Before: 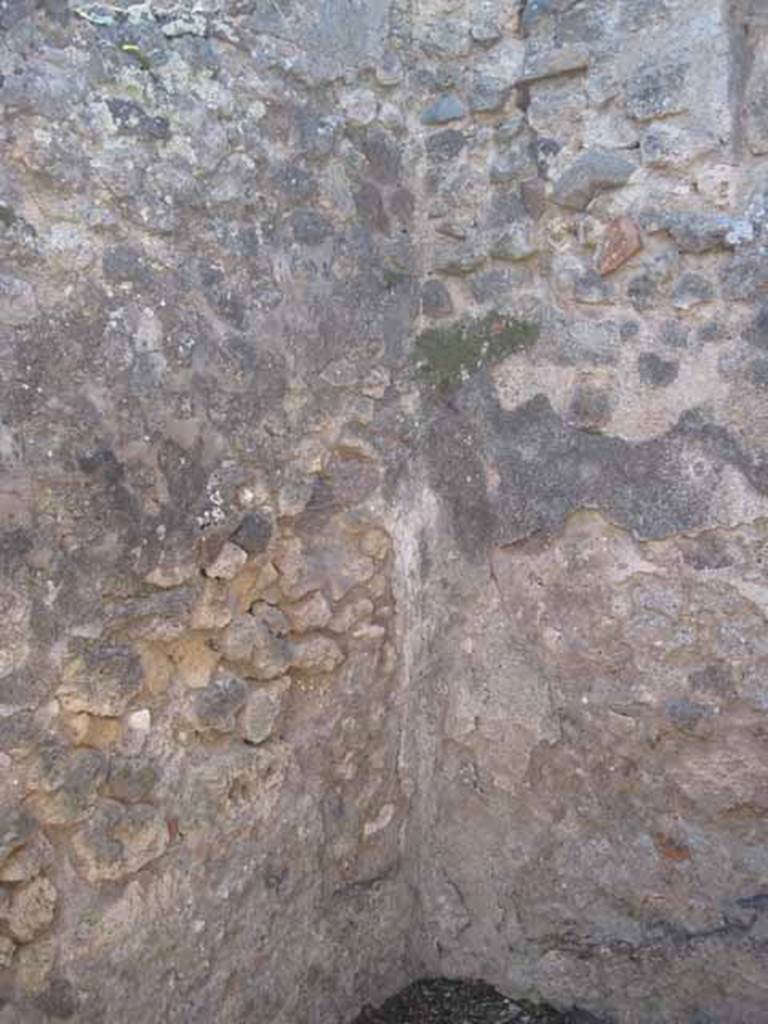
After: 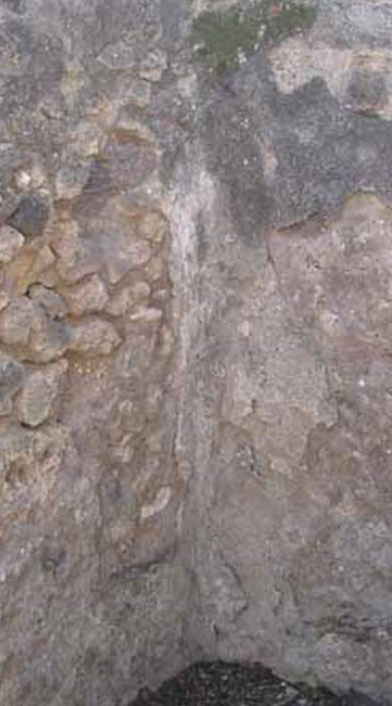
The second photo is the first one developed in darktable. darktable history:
crop and rotate: left 29.075%, top 31.017%, right 19.803%
